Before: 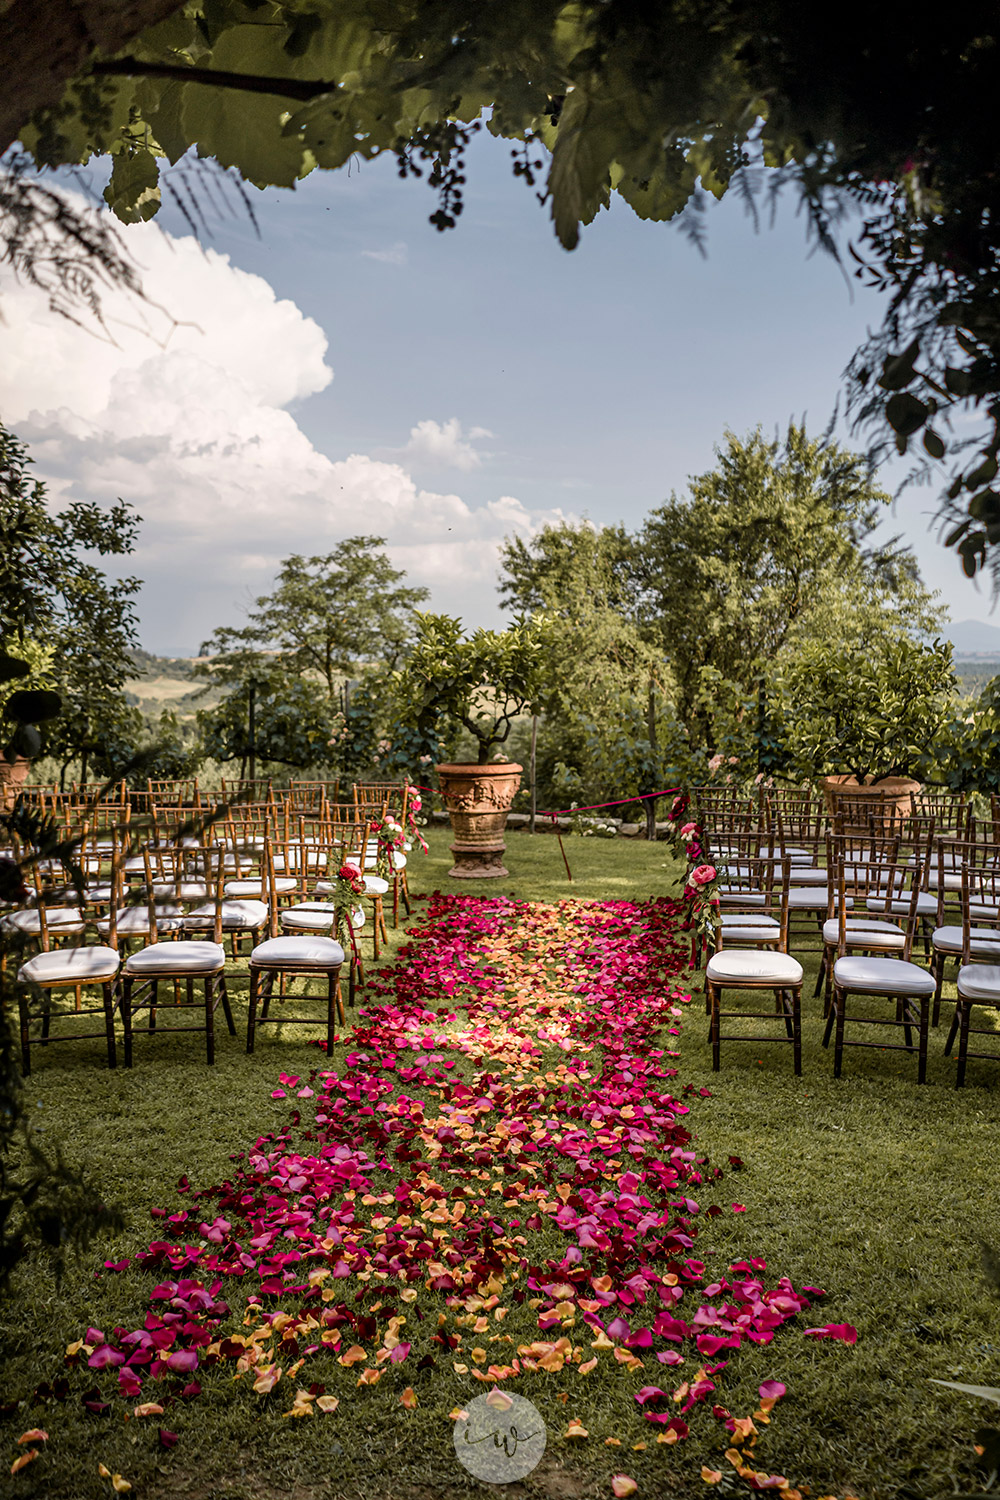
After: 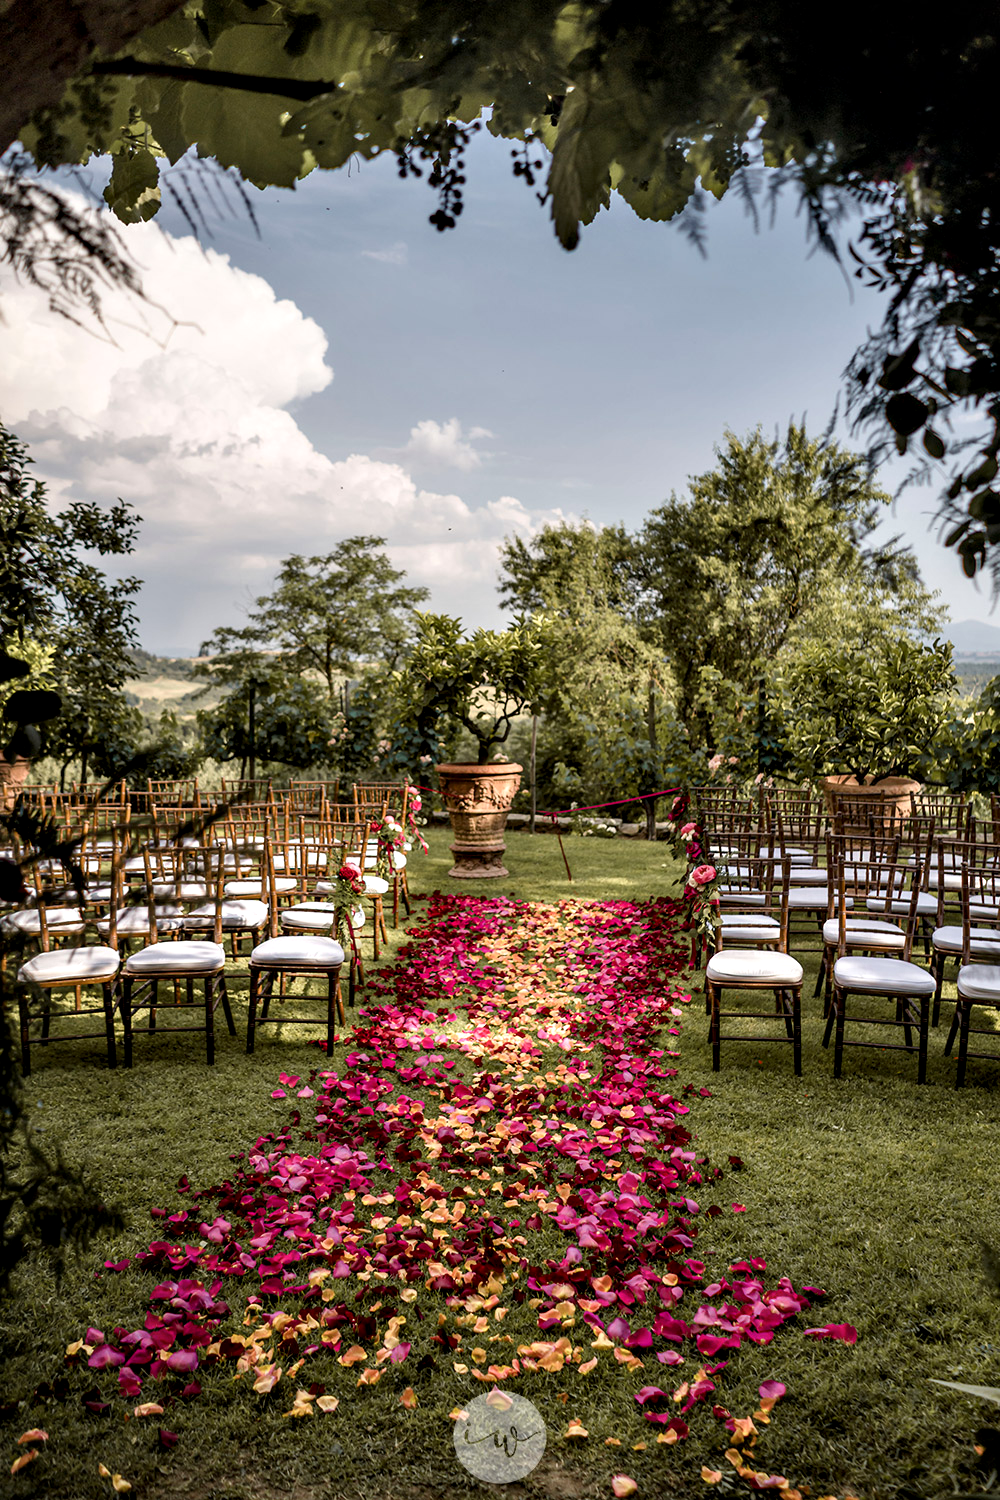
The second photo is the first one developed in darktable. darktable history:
contrast equalizer: octaves 7, y [[0.536, 0.565, 0.581, 0.516, 0.52, 0.491], [0.5 ×6], [0.5 ×6], [0 ×6], [0 ×6]]
